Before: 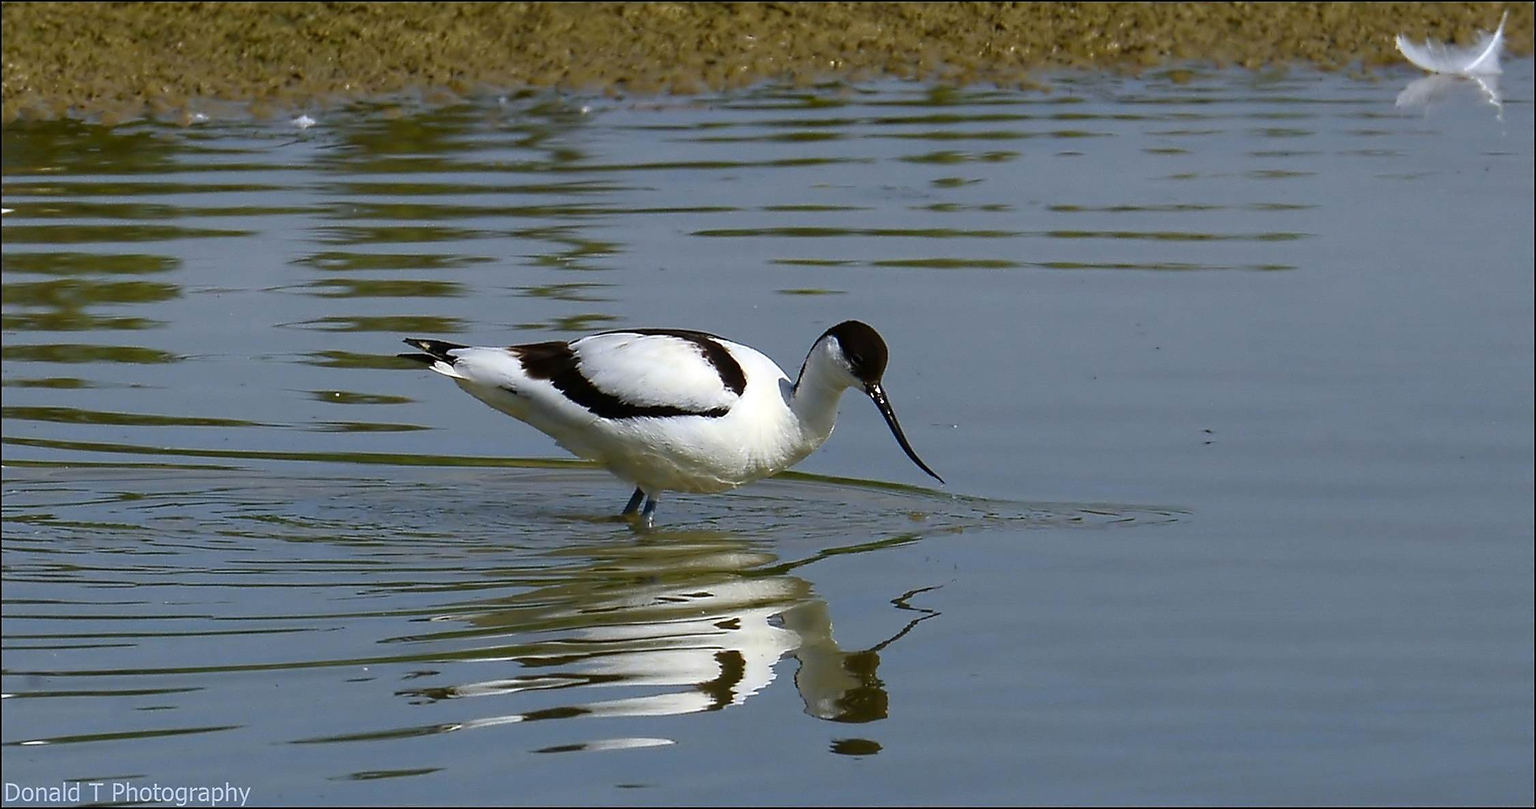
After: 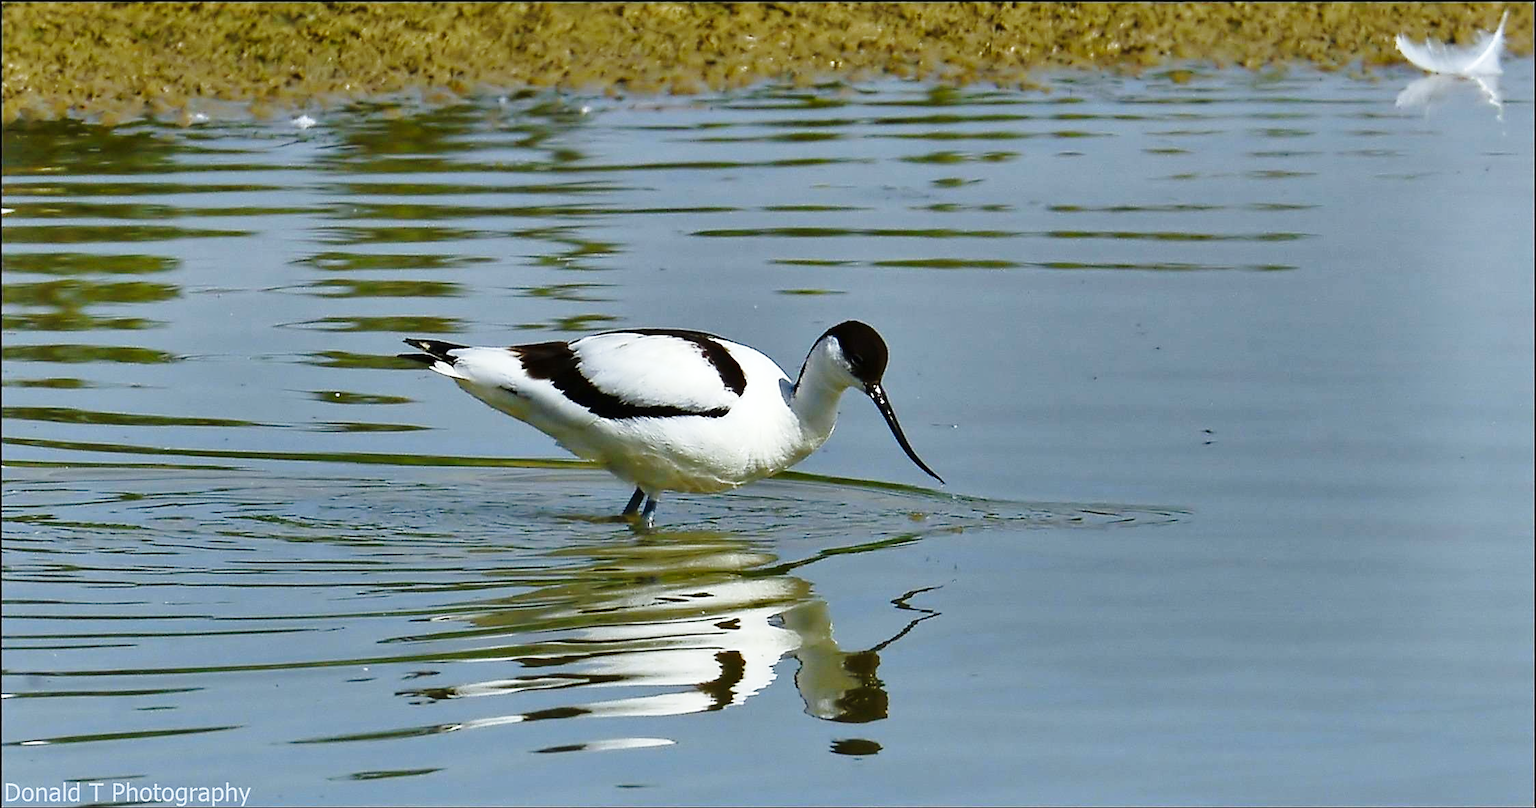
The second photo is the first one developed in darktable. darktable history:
shadows and highlights: shadows 24.54, highlights -78.02, soften with gaussian
color calibration: illuminant Planckian (black body), x 0.35, y 0.351, temperature 4810.15 K
base curve: curves: ch0 [(0, 0) (0.028, 0.03) (0.121, 0.232) (0.46, 0.748) (0.859, 0.968) (1, 1)], preserve colors none
